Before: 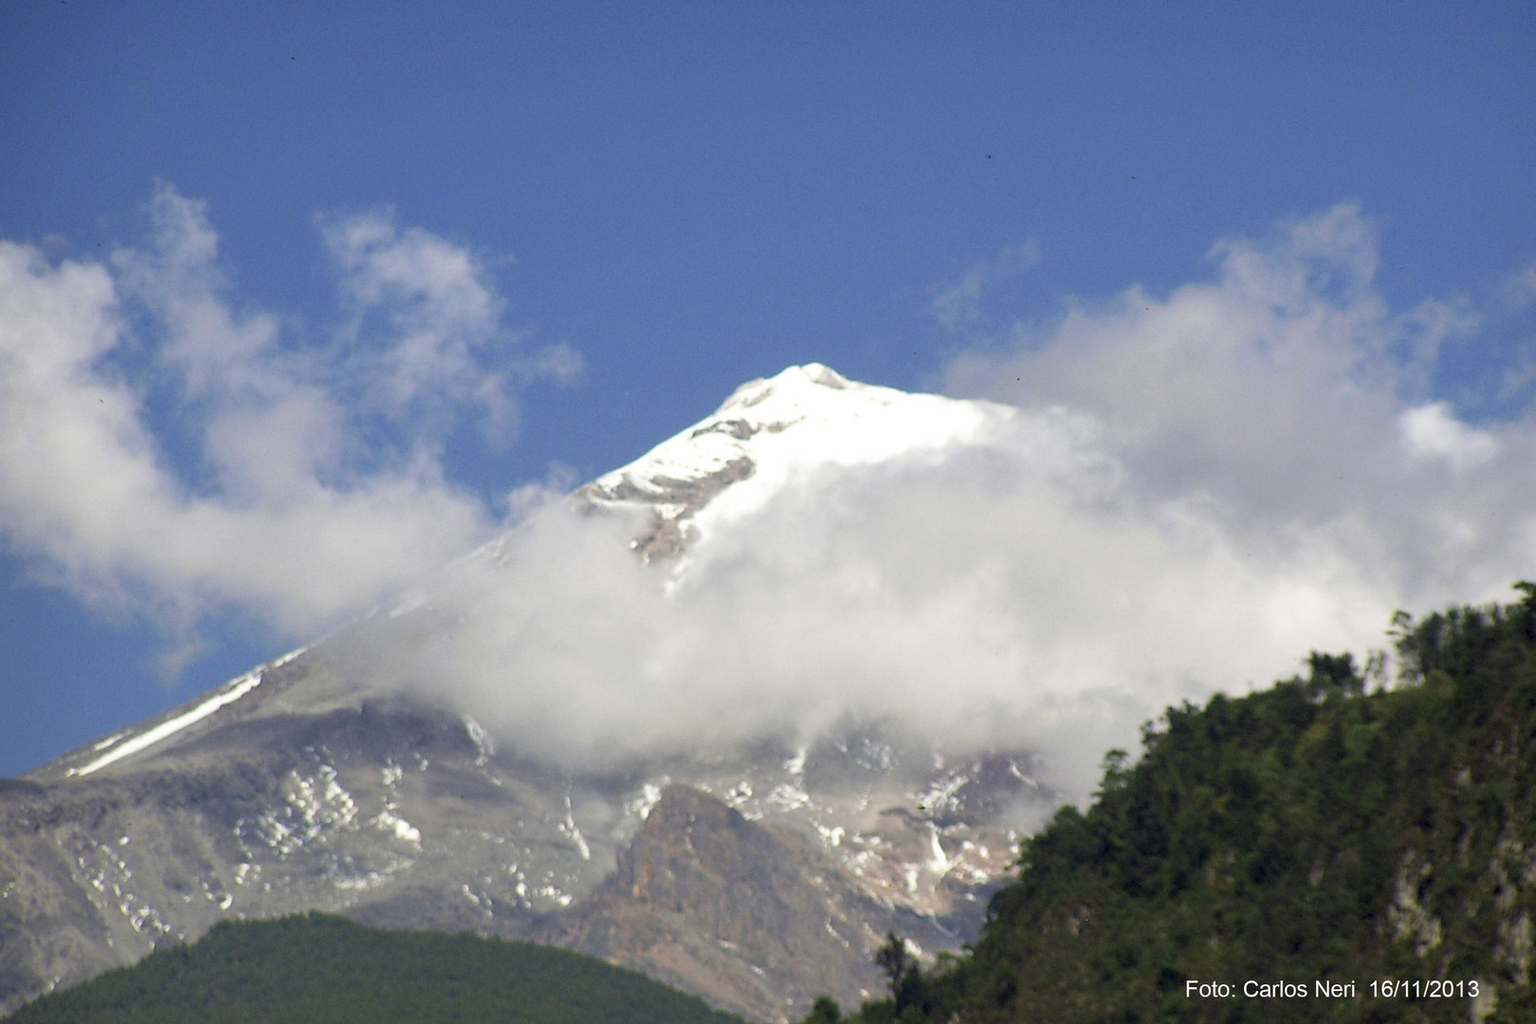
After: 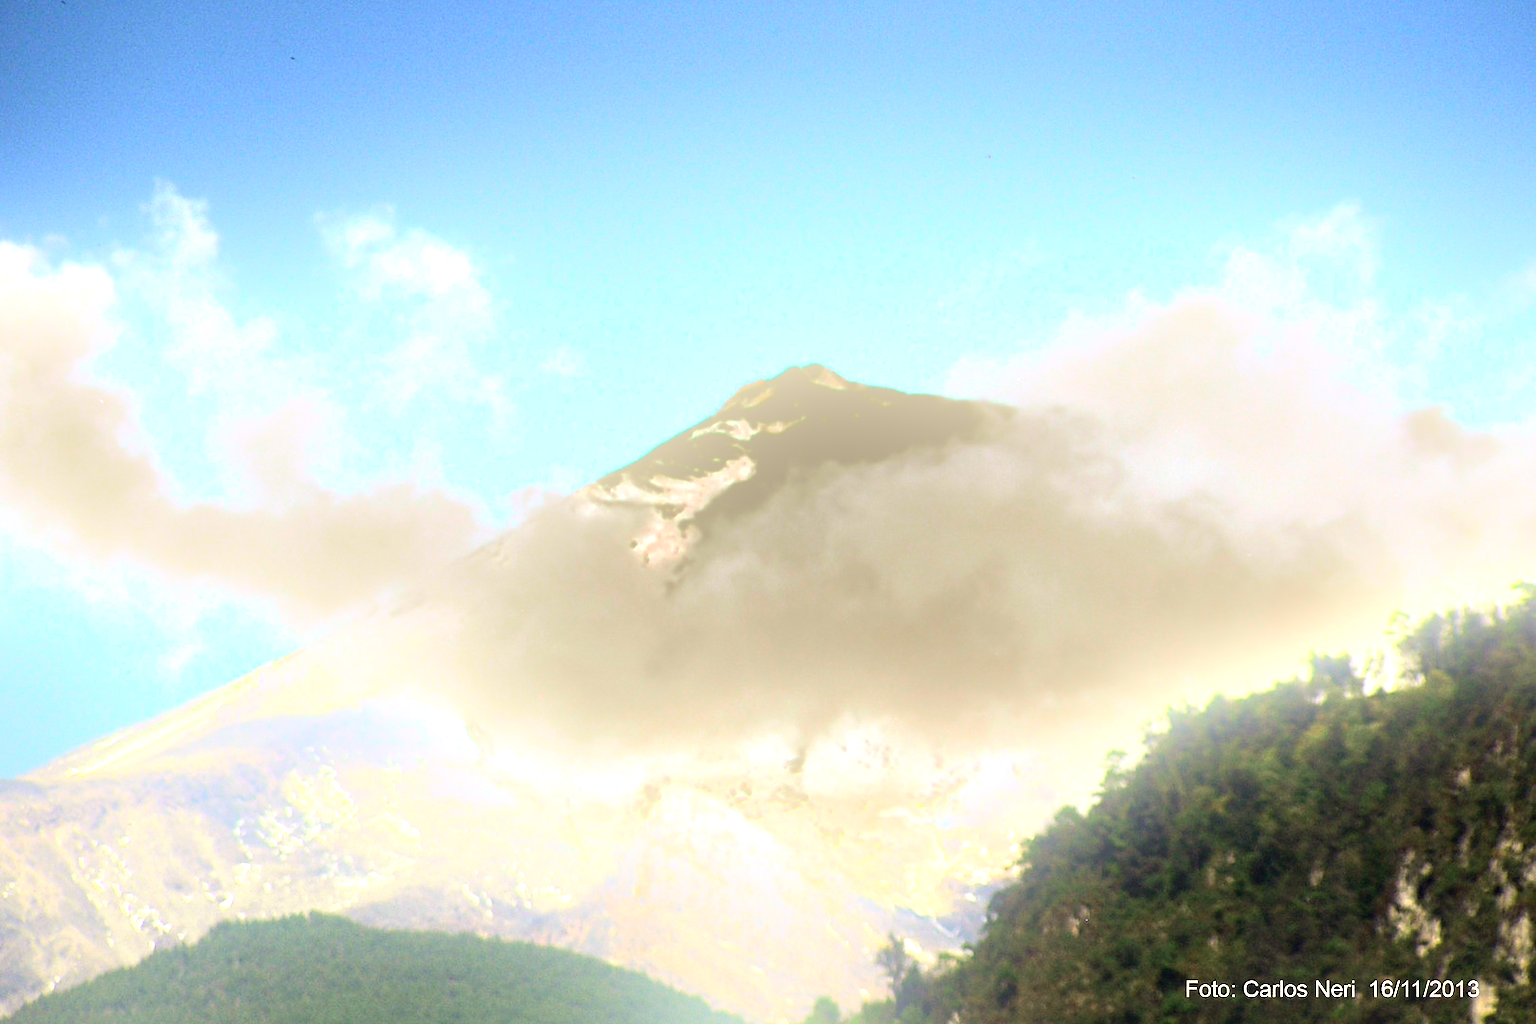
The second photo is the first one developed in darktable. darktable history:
tone equalizer: -8 EV -0.75 EV, -7 EV -0.7 EV, -6 EV -0.6 EV, -5 EV -0.4 EV, -3 EV 0.4 EV, -2 EV 0.6 EV, -1 EV 0.7 EV, +0 EV 0.75 EV, edges refinement/feathering 500, mask exposure compensation -1.57 EV, preserve details no
white balance: red 1.029, blue 0.92
exposure: black level correction 0.001, exposure 1.05 EV, compensate exposure bias true, compensate highlight preservation false
bloom: threshold 82.5%, strength 16.25%
